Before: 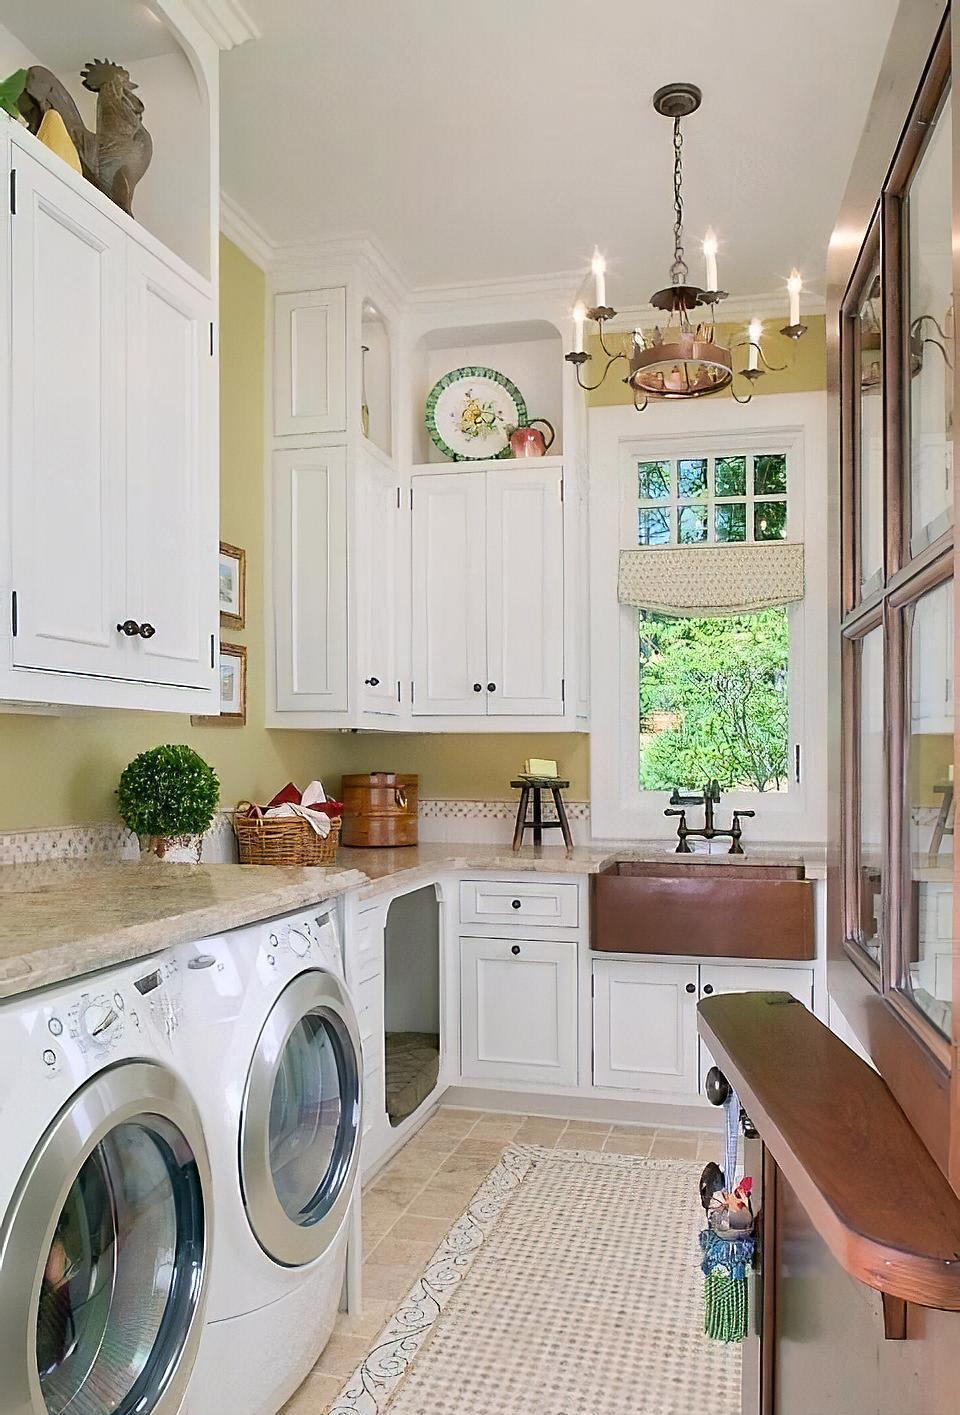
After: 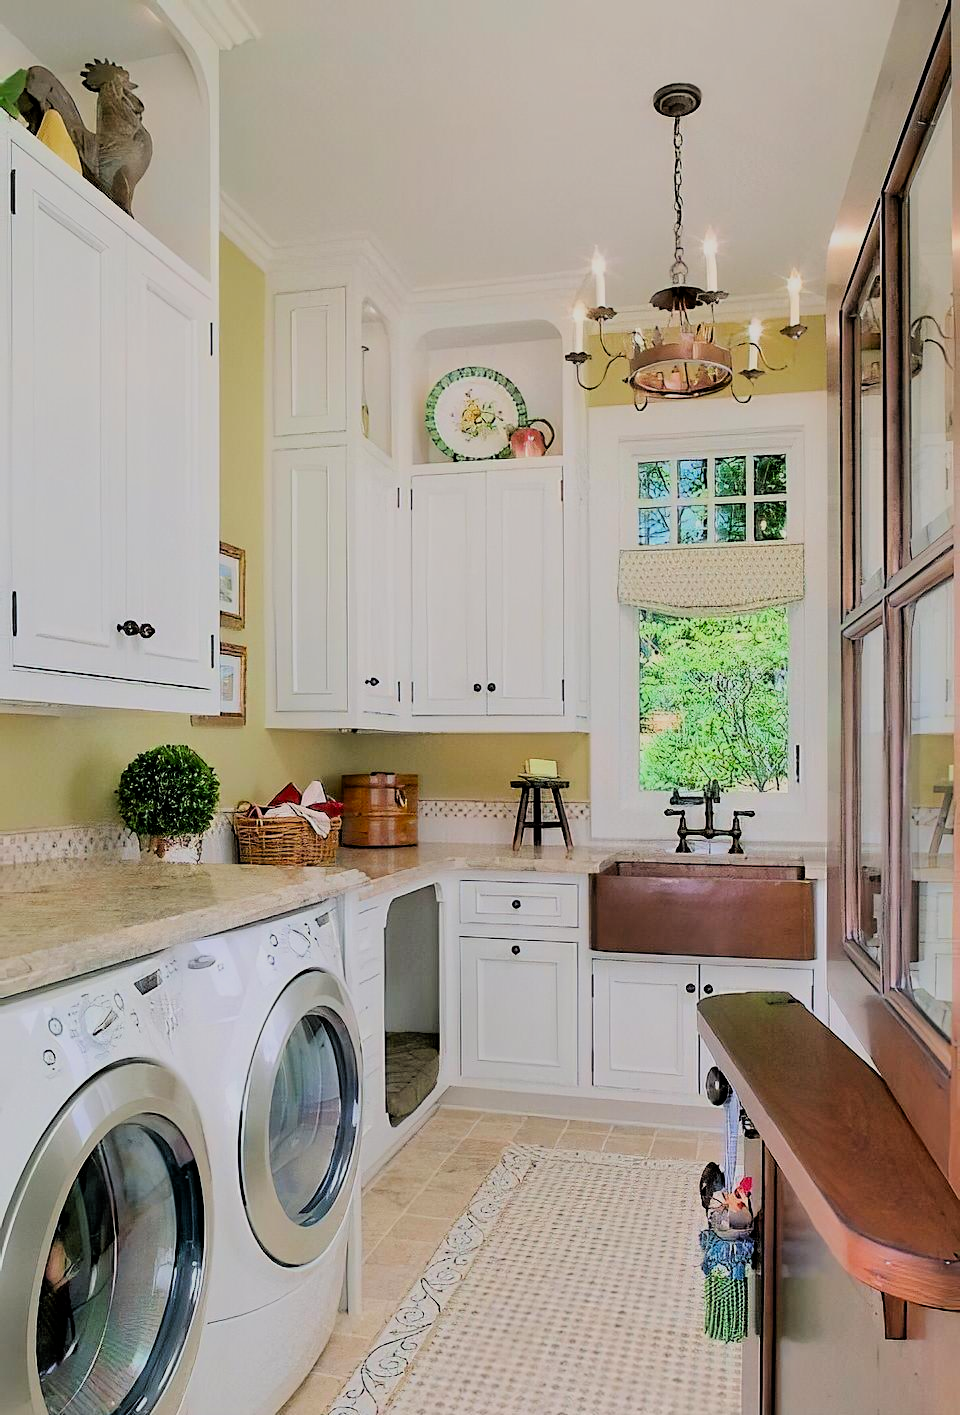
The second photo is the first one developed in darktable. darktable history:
filmic rgb: black relative exposure -4.38 EV, white relative exposure 4.56 EV, hardness 2.37, contrast 1.06, color science v6 (2022)
contrast brightness saturation: contrast 0.039, saturation 0.155
